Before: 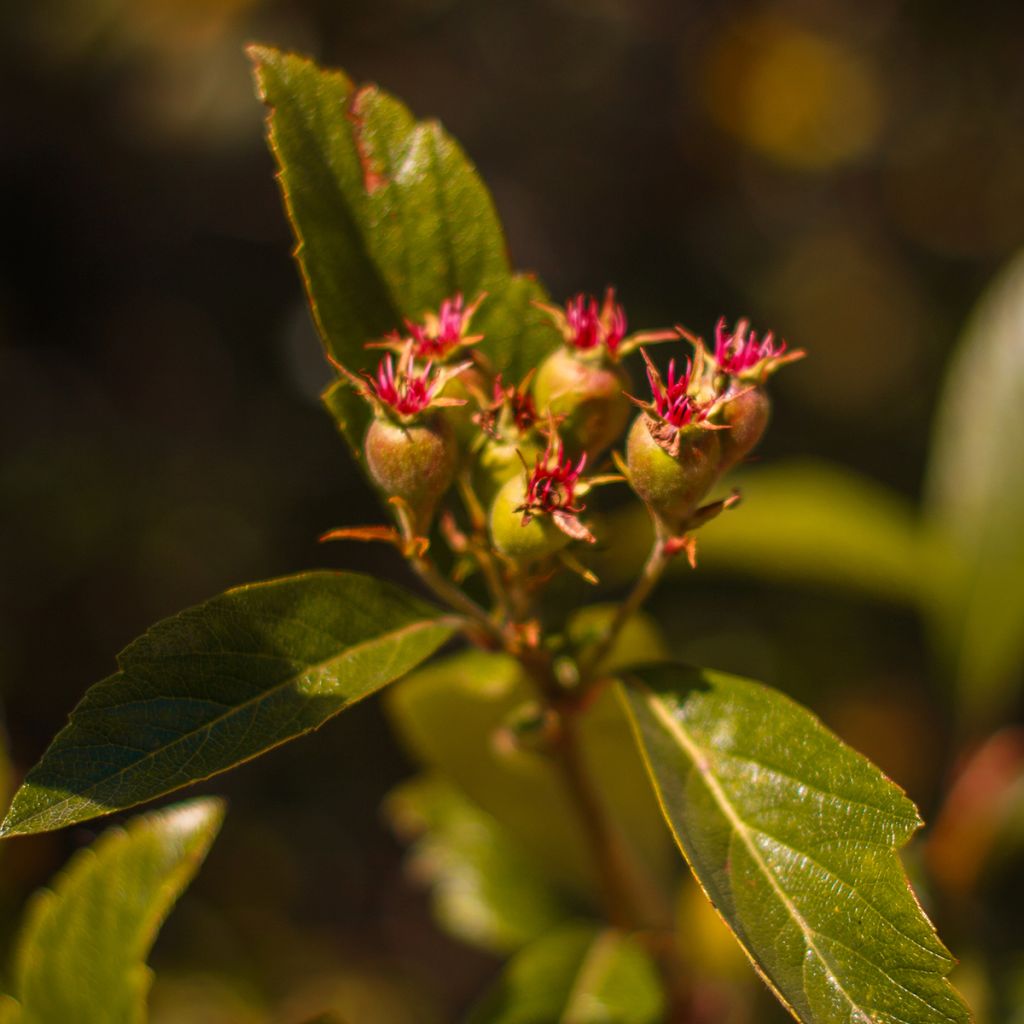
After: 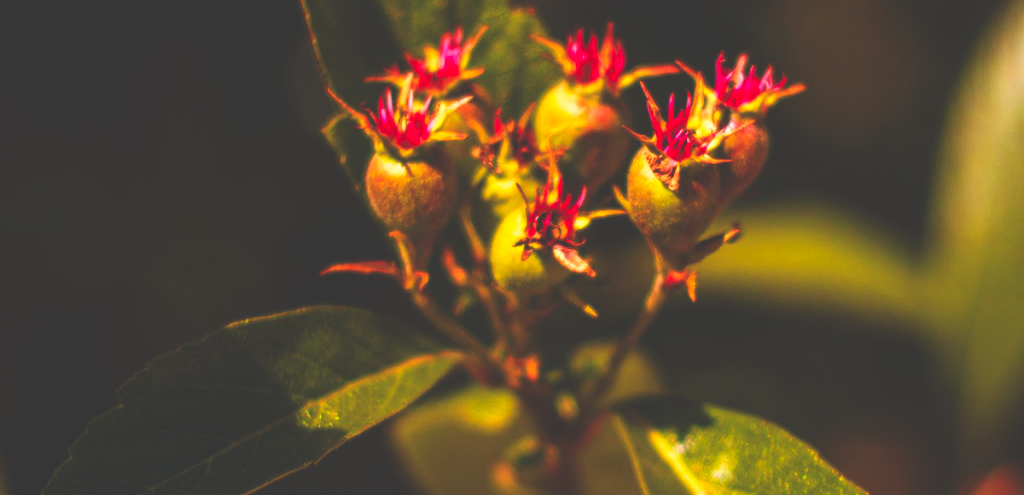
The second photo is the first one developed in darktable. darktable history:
crop and rotate: top 26.056%, bottom 25.543%
color balance rgb: perceptual saturation grading › global saturation 20%, global vibrance 20%
base curve: curves: ch0 [(0, 0.036) (0.007, 0.037) (0.604, 0.887) (1, 1)], preserve colors none
